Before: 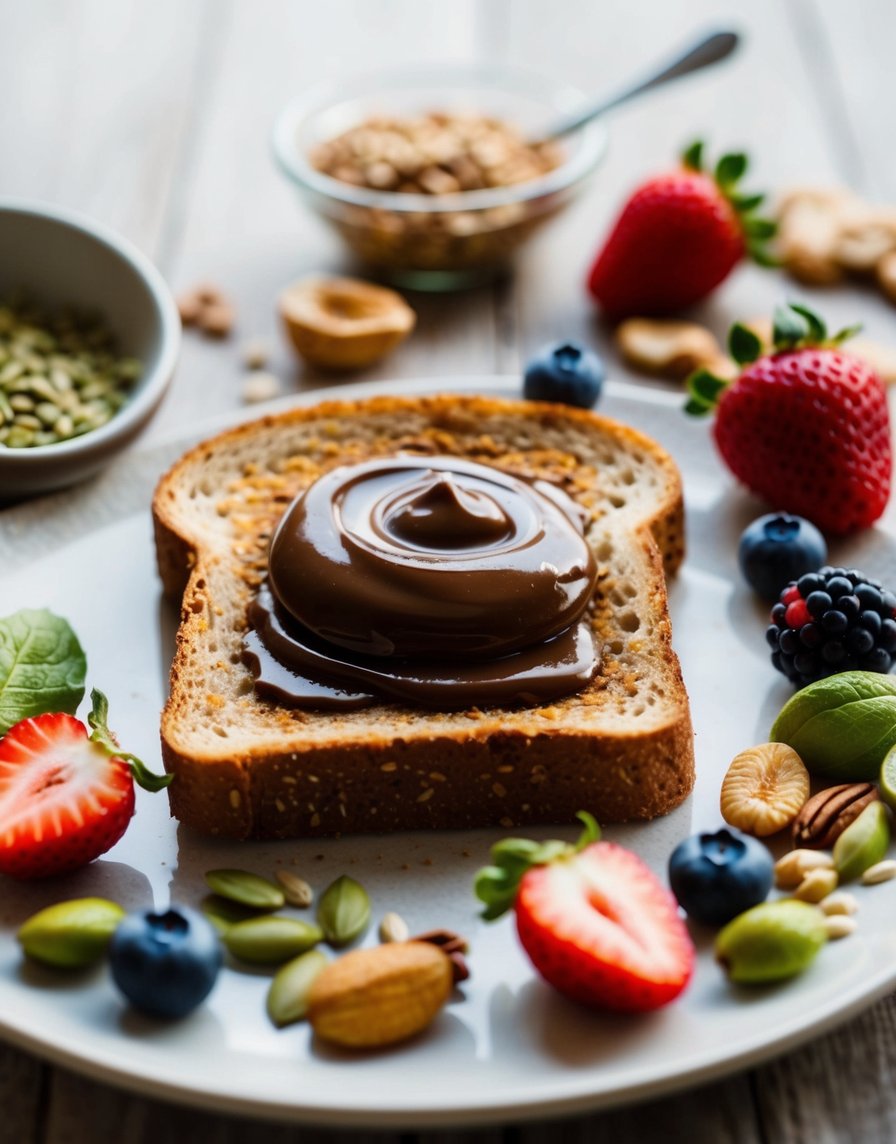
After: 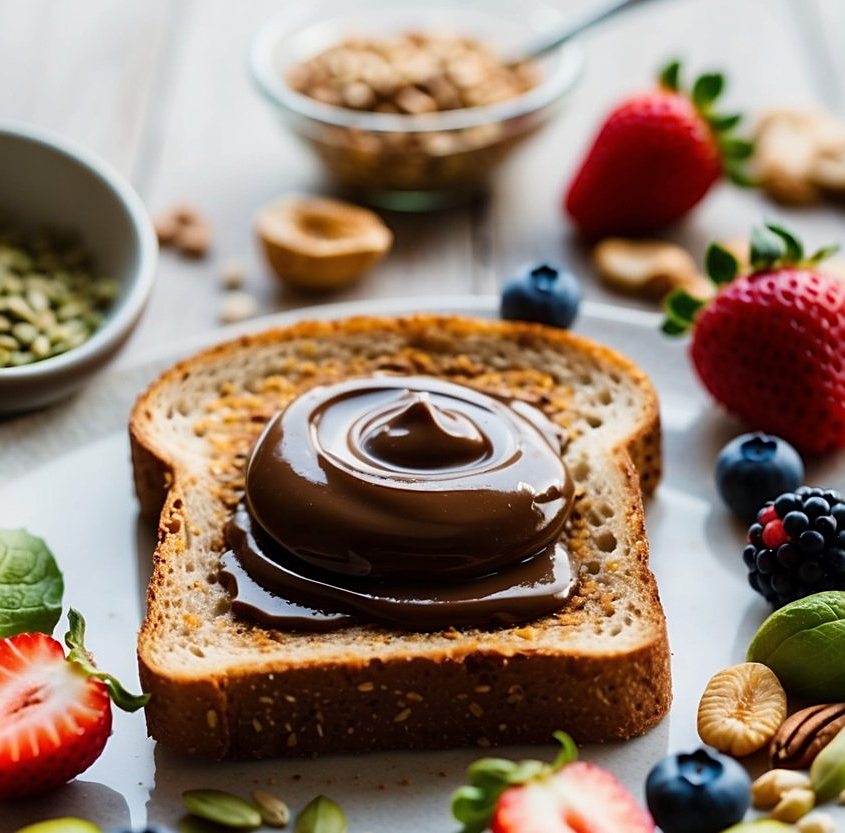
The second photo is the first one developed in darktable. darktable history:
sharpen: on, module defaults
crop: left 2.638%, top 7.017%, right 3.037%, bottom 20.166%
